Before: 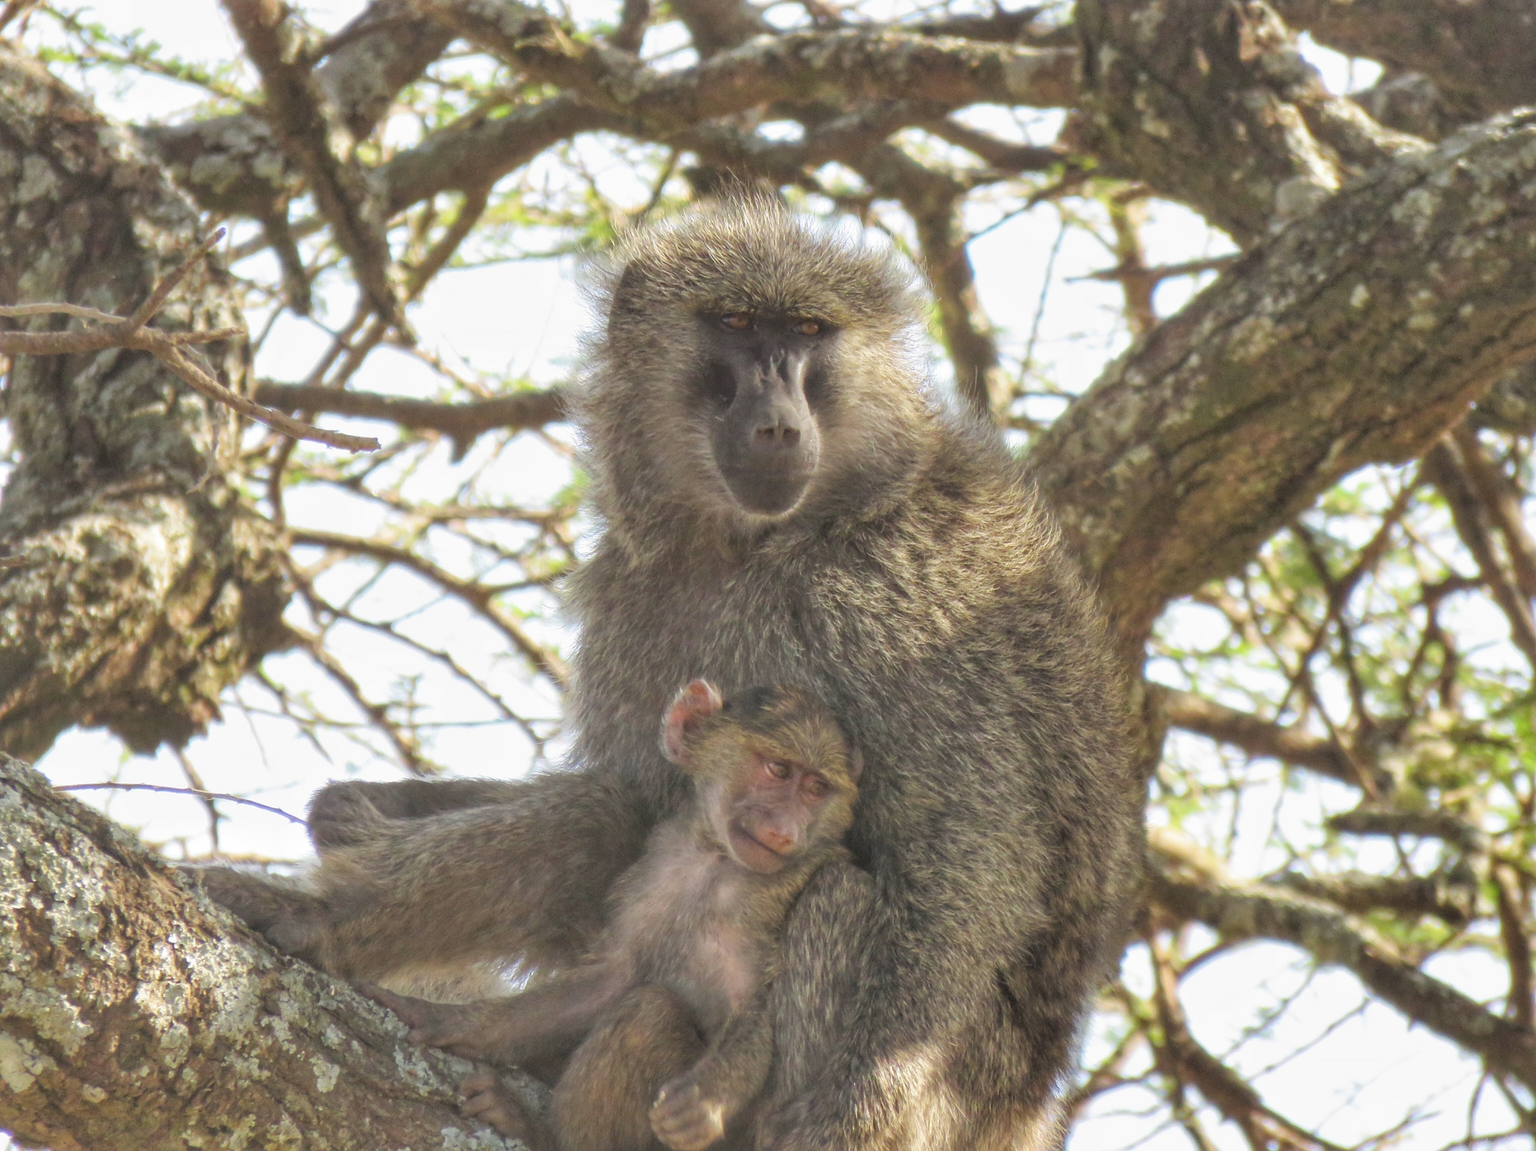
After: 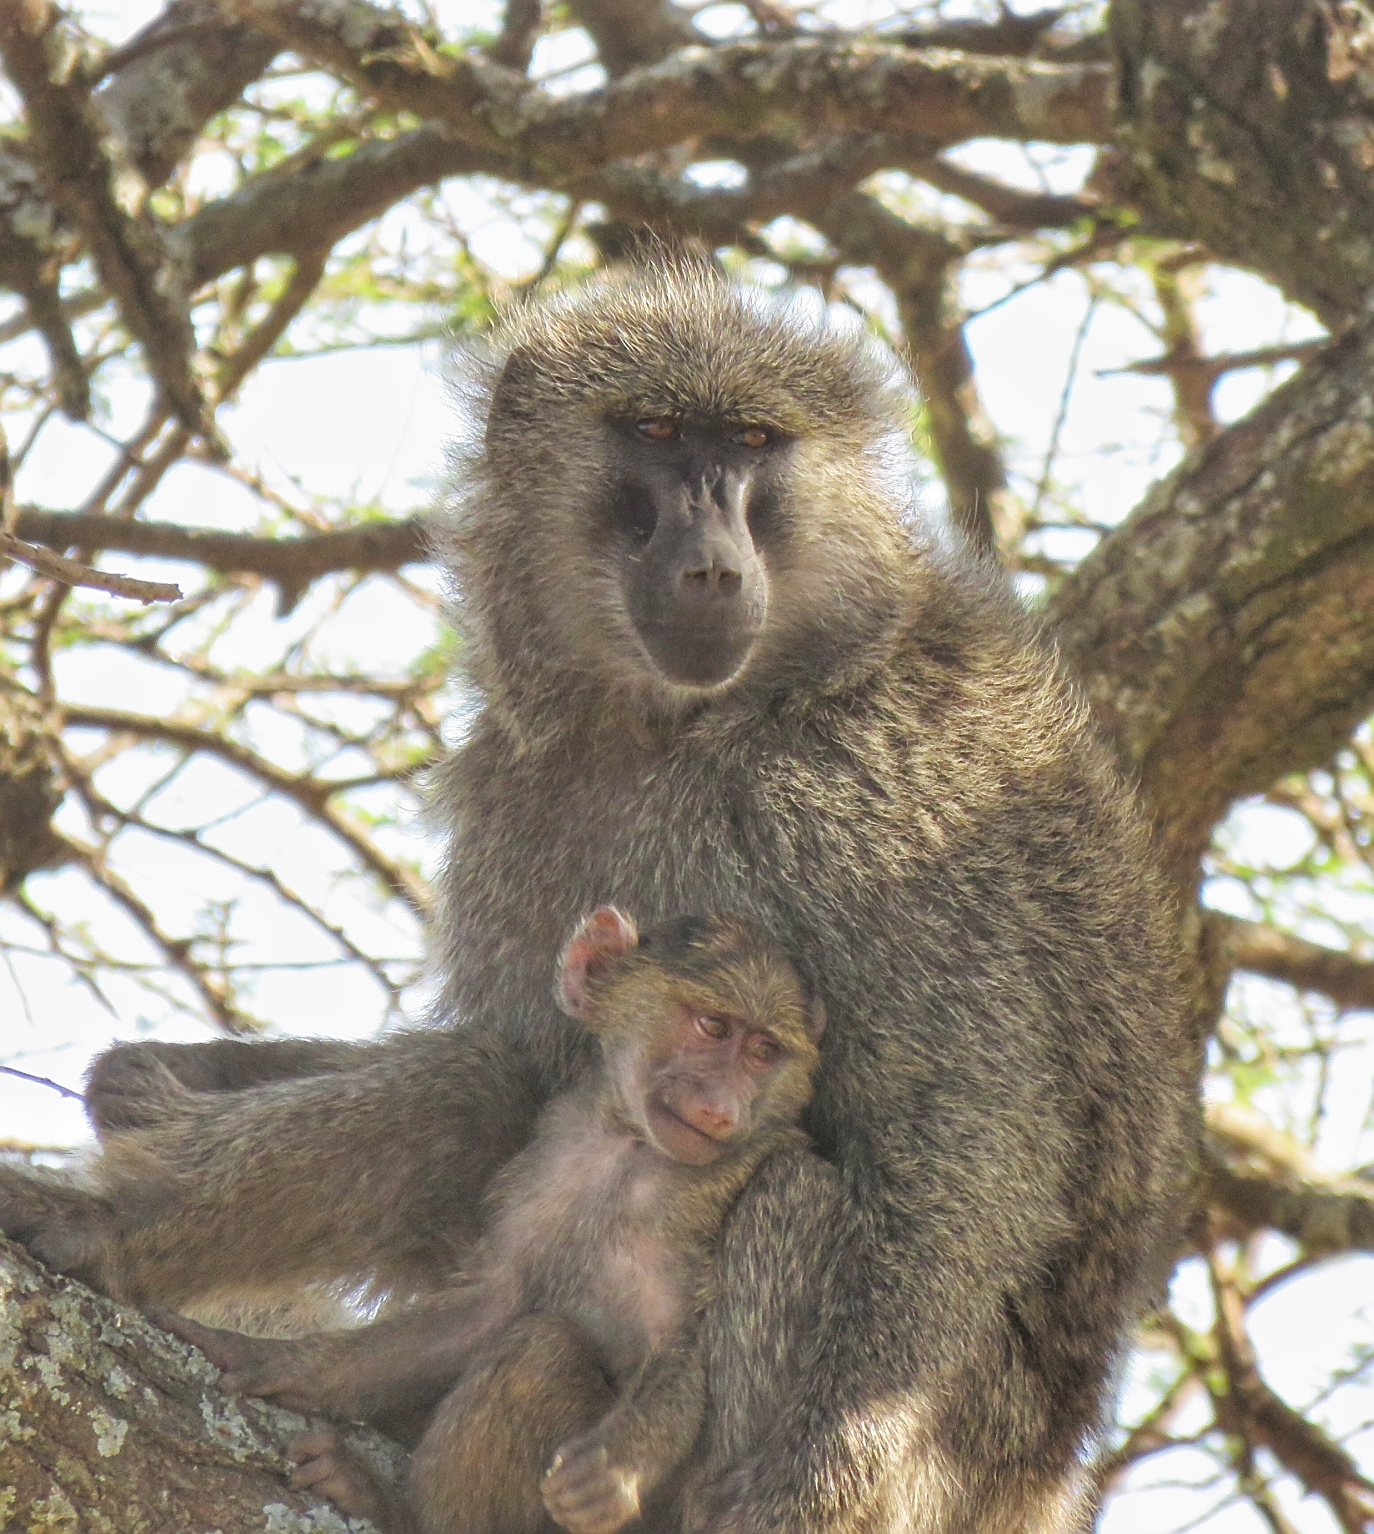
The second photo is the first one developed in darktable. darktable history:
crop and rotate: left 15.883%, right 16.984%
sharpen: on, module defaults
